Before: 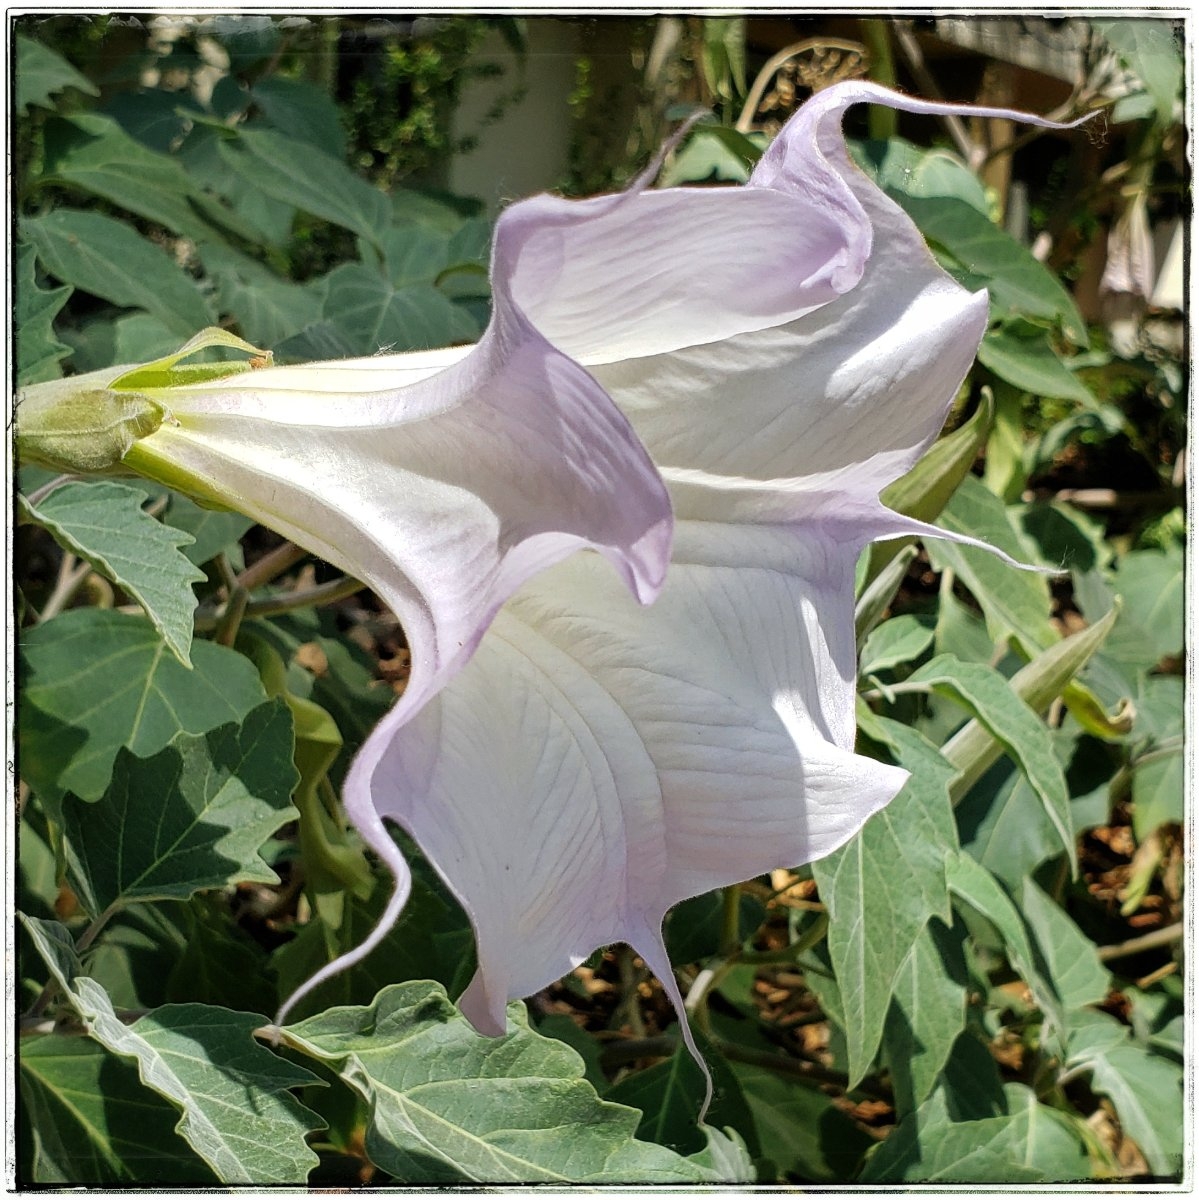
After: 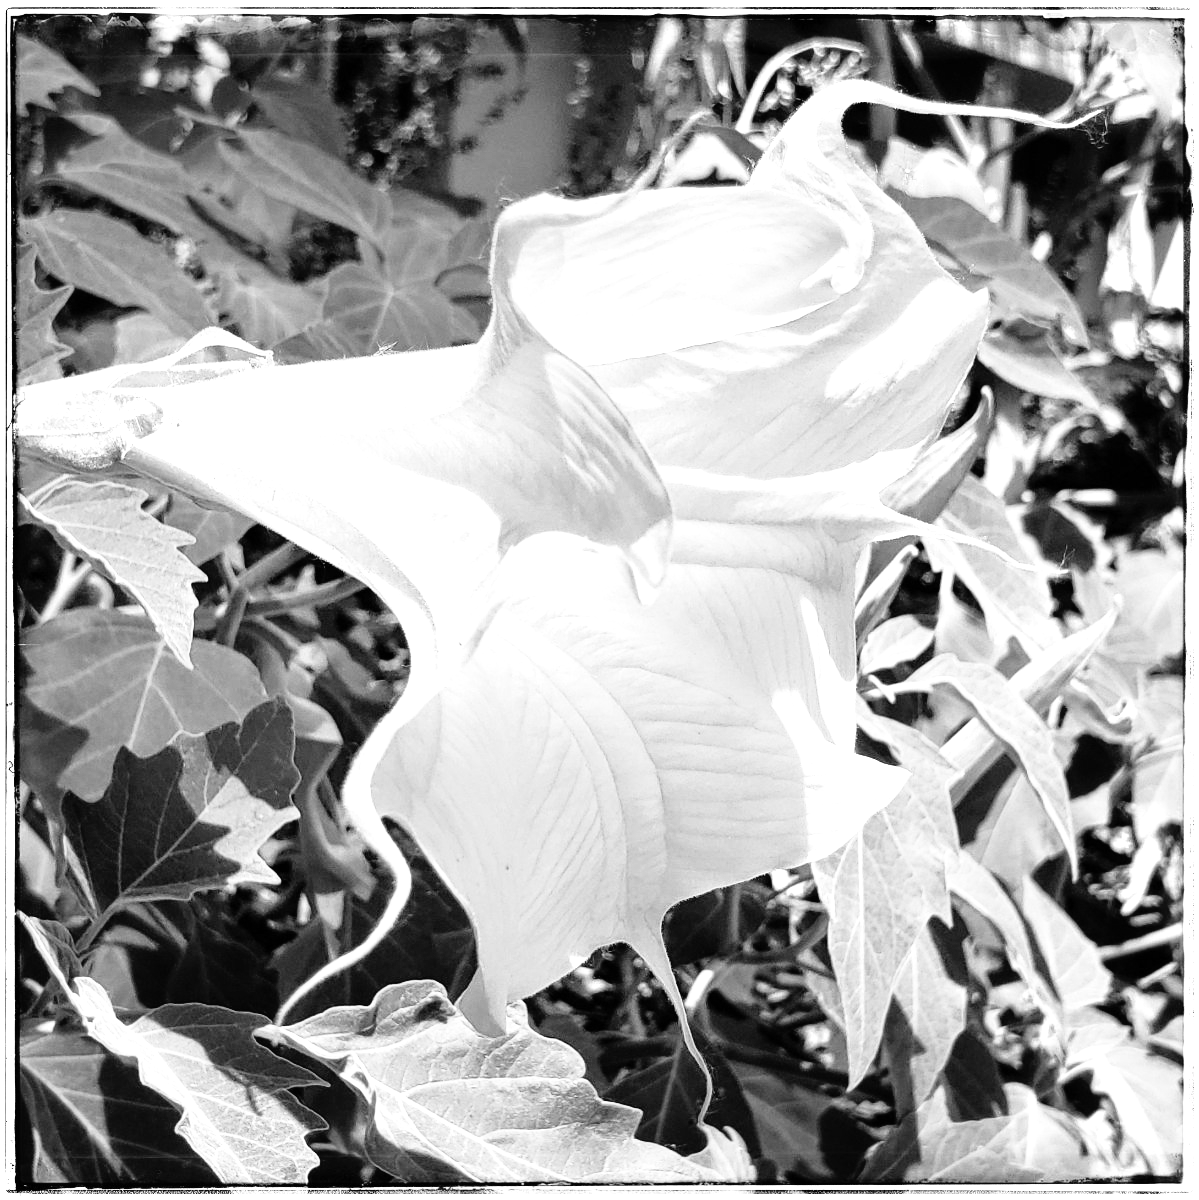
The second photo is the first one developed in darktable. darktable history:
monochrome: a 79.32, b 81.83, size 1.1
levels: levels [0, 0.374, 0.749]
base curve: curves: ch0 [(0, 0) (0.012, 0.01) (0.073, 0.168) (0.31, 0.711) (0.645, 0.957) (1, 1)], preserve colors none
